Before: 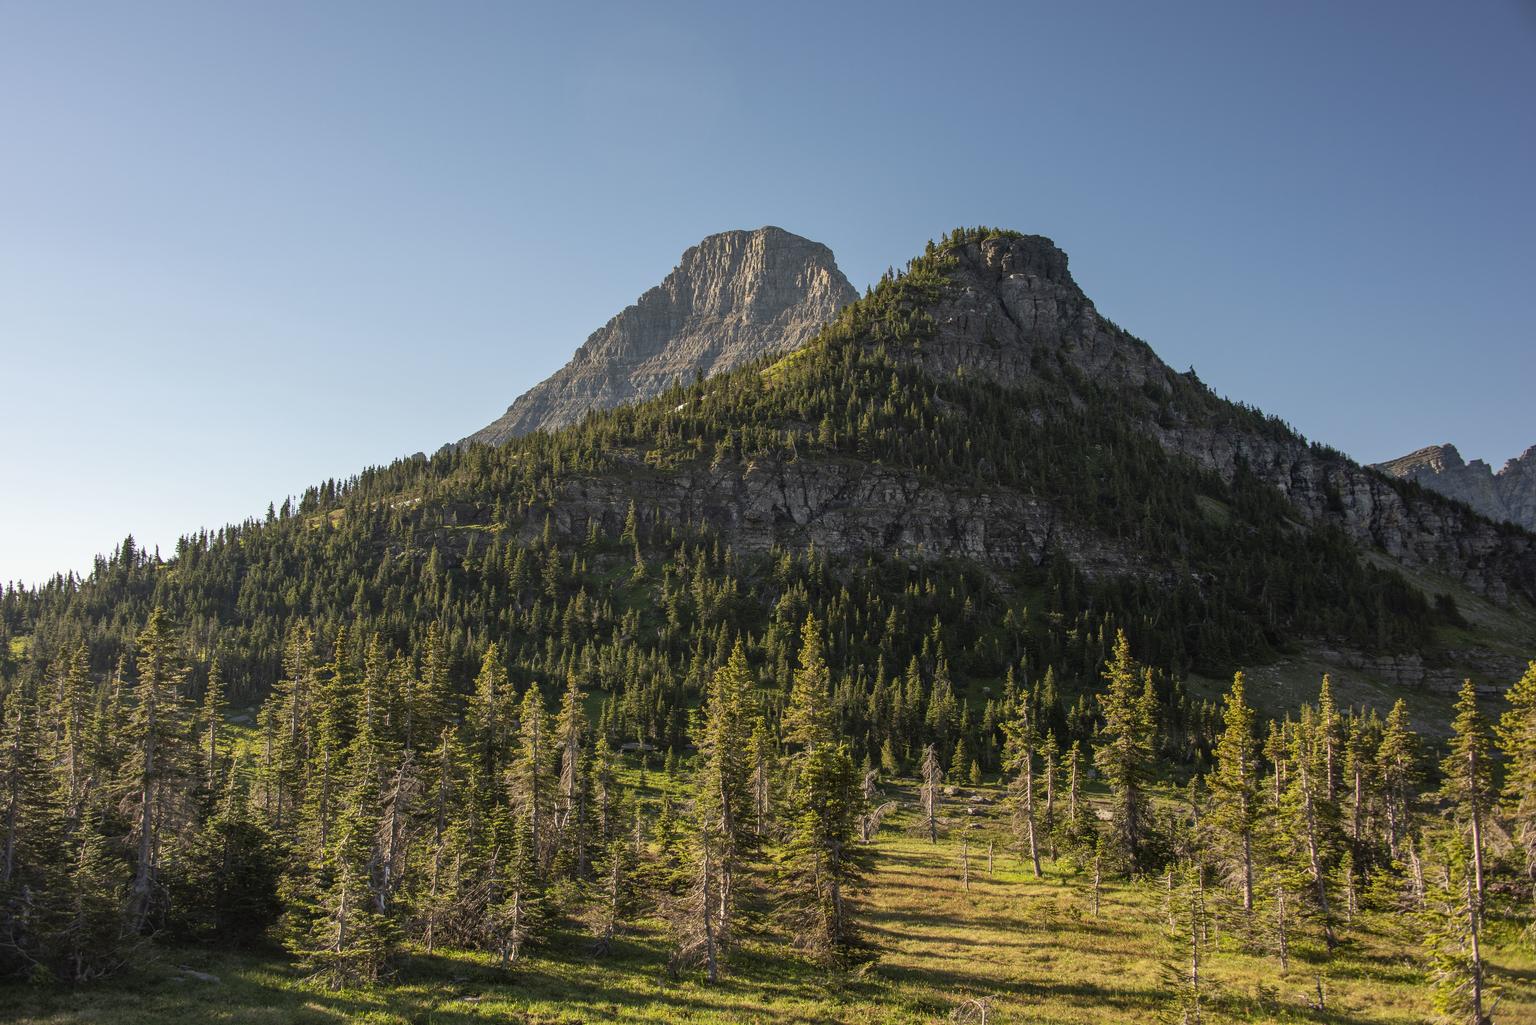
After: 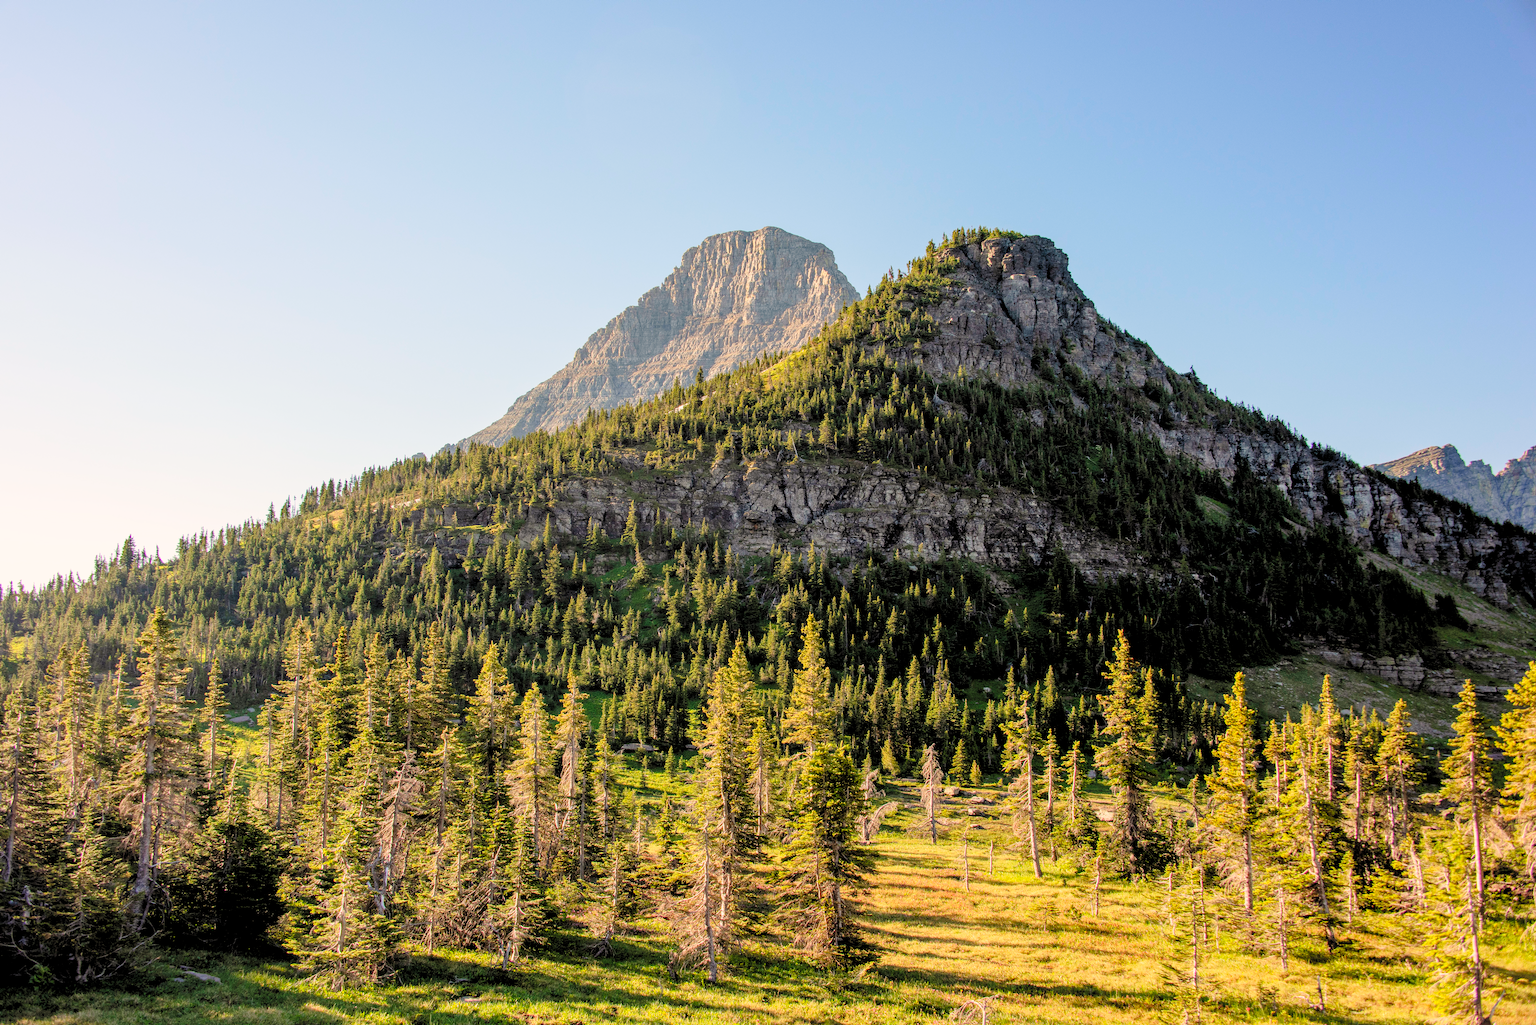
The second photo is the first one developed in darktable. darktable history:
tone curve: curves: ch0 [(0, 0.013) (0.137, 0.121) (0.326, 0.386) (0.489, 0.573) (0.663, 0.749) (0.854, 0.897) (1, 0.974)]; ch1 [(0, 0) (0.366, 0.367) (0.475, 0.453) (0.494, 0.493) (0.504, 0.497) (0.544, 0.579) (0.562, 0.619) (0.622, 0.694) (1, 1)]; ch2 [(0, 0) (0.333, 0.346) (0.375, 0.375) (0.424, 0.43) (0.476, 0.492) (0.502, 0.503) (0.533, 0.541) (0.572, 0.615) (0.605, 0.656) (0.641, 0.709) (1, 1)], preserve colors none
exposure: exposure -0.069 EV, compensate highlight preservation false
levels: levels [0.072, 0.414, 0.976]
color correction: highlights a* 3.92, highlights b* 5.15
